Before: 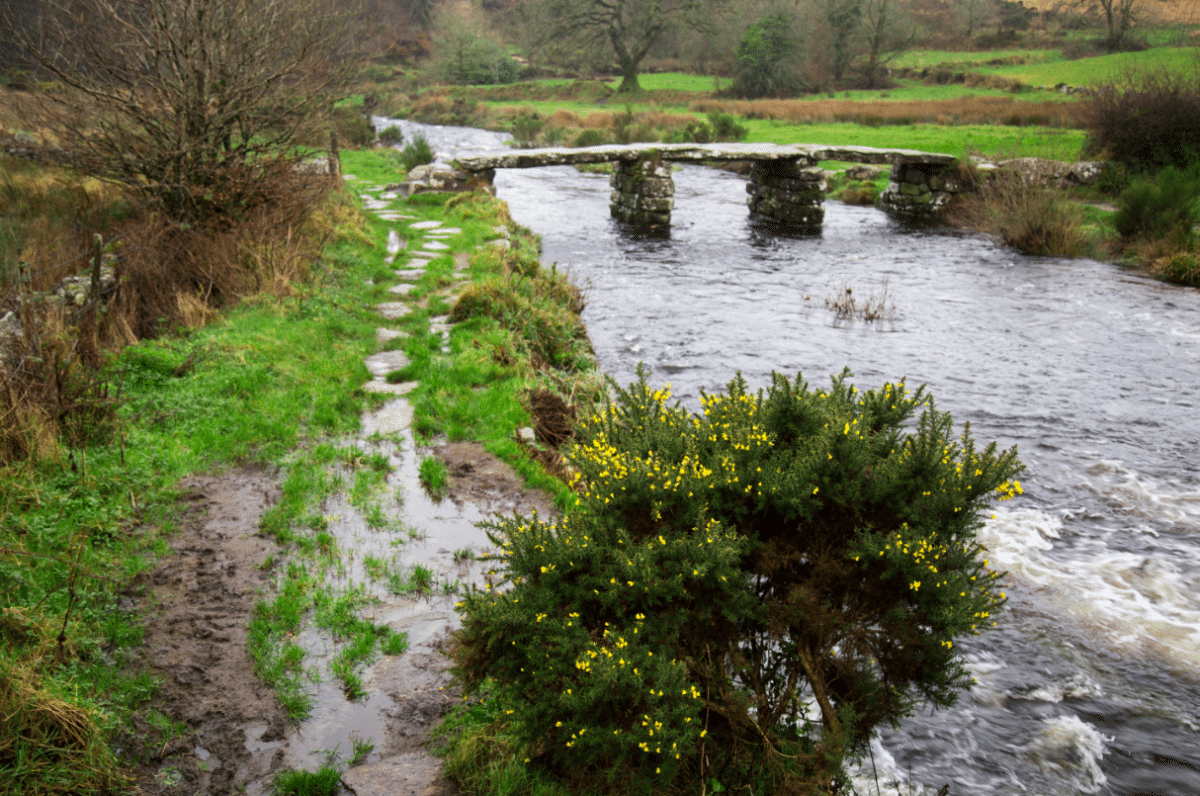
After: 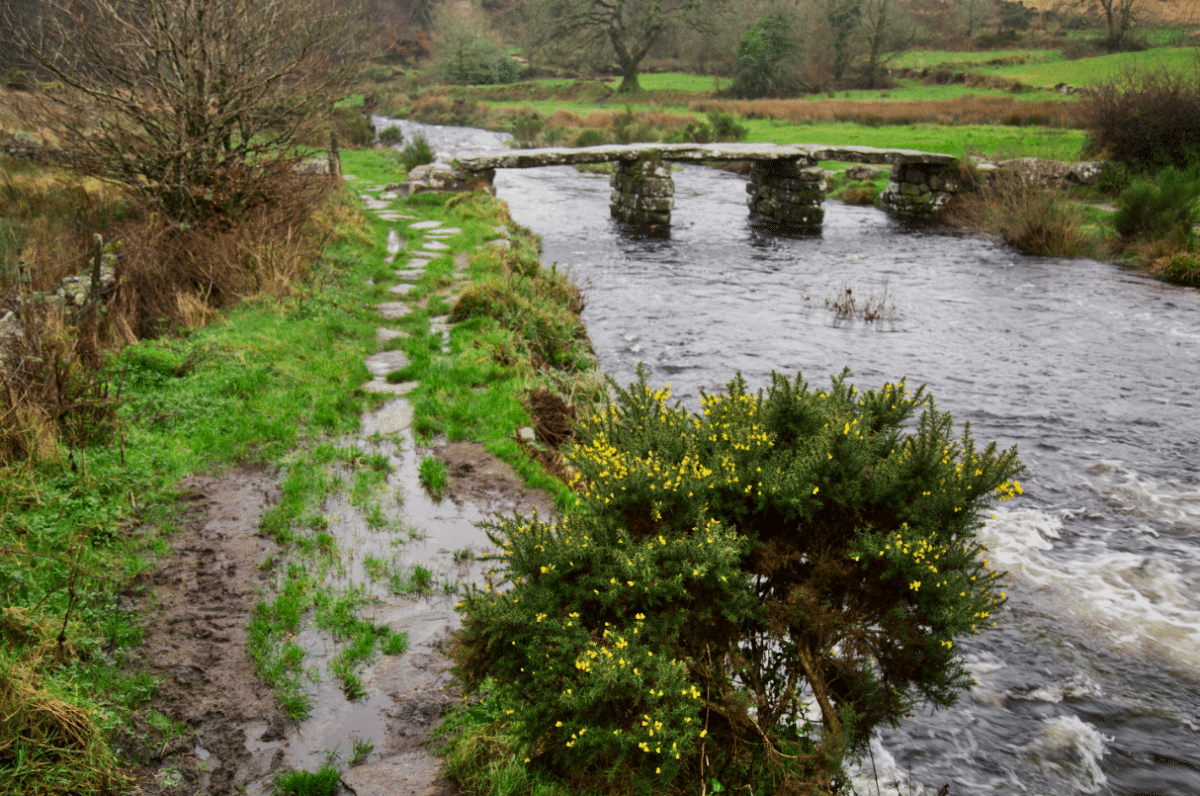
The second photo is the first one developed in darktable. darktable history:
shadows and highlights: soften with gaussian
tone equalizer: -8 EV 0.25 EV, -7 EV 0.417 EV, -6 EV 0.417 EV, -5 EV 0.25 EV, -3 EV -0.25 EV, -2 EV -0.417 EV, -1 EV -0.417 EV, +0 EV -0.25 EV, edges refinement/feathering 500, mask exposure compensation -1.57 EV, preserve details guided filter
white balance: red 1.009, blue 0.985
contrast brightness saturation: contrast 0.14
